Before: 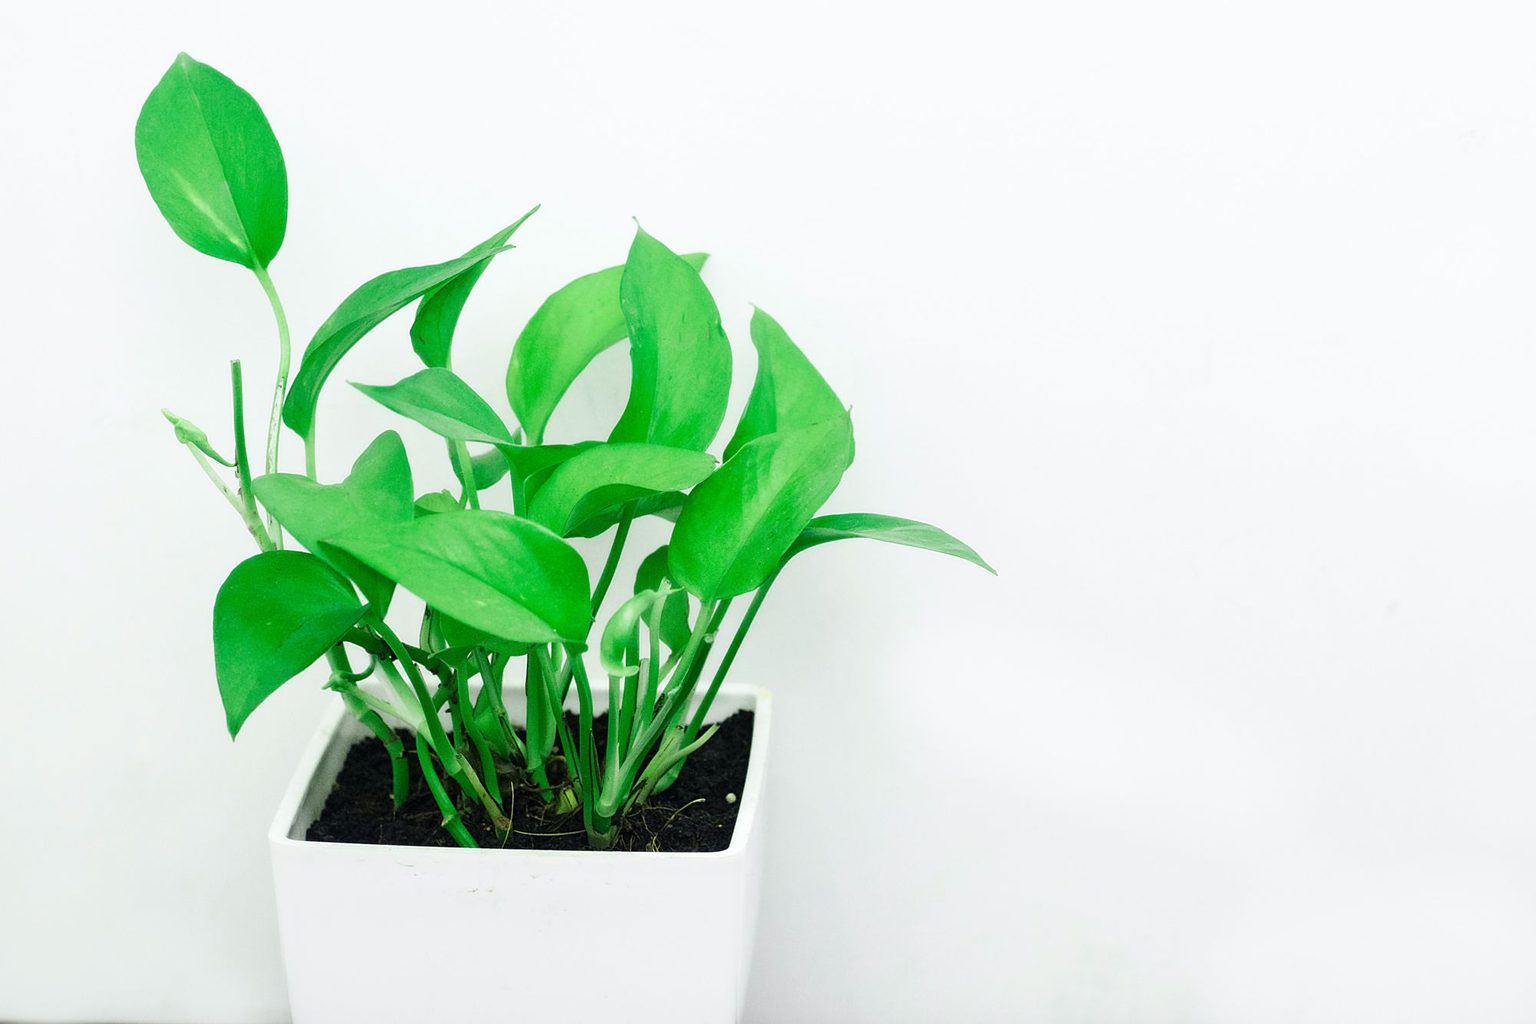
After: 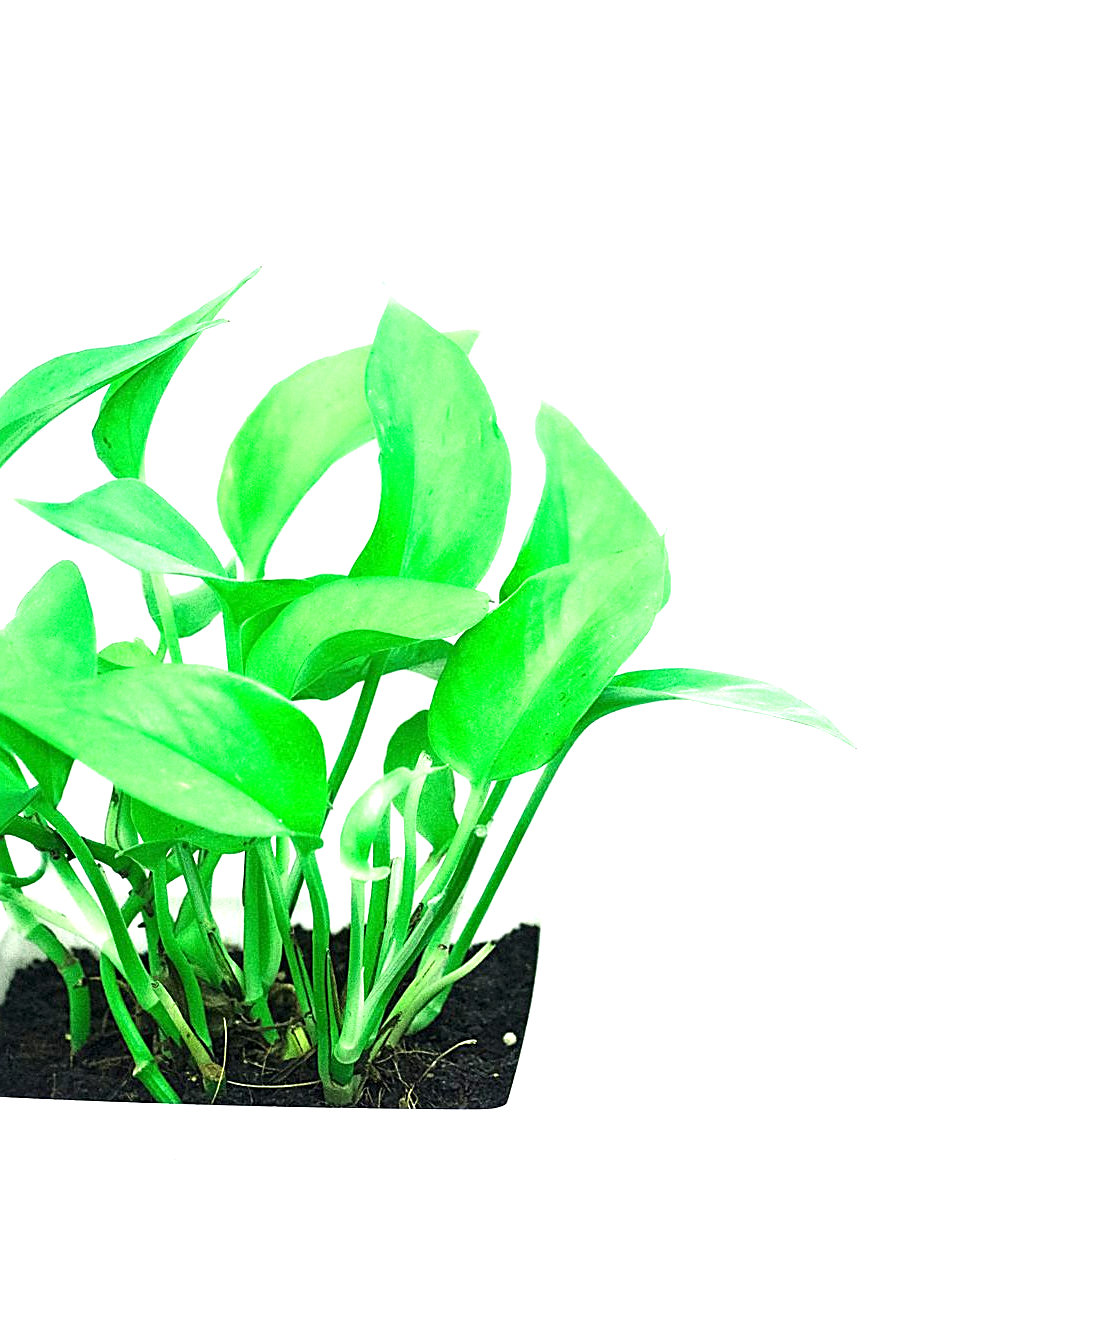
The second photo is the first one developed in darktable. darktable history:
crop: left 22.142%, right 22.096%, bottom 0.012%
sharpen: on, module defaults
exposure: exposure 1.222 EV, compensate highlight preservation false
